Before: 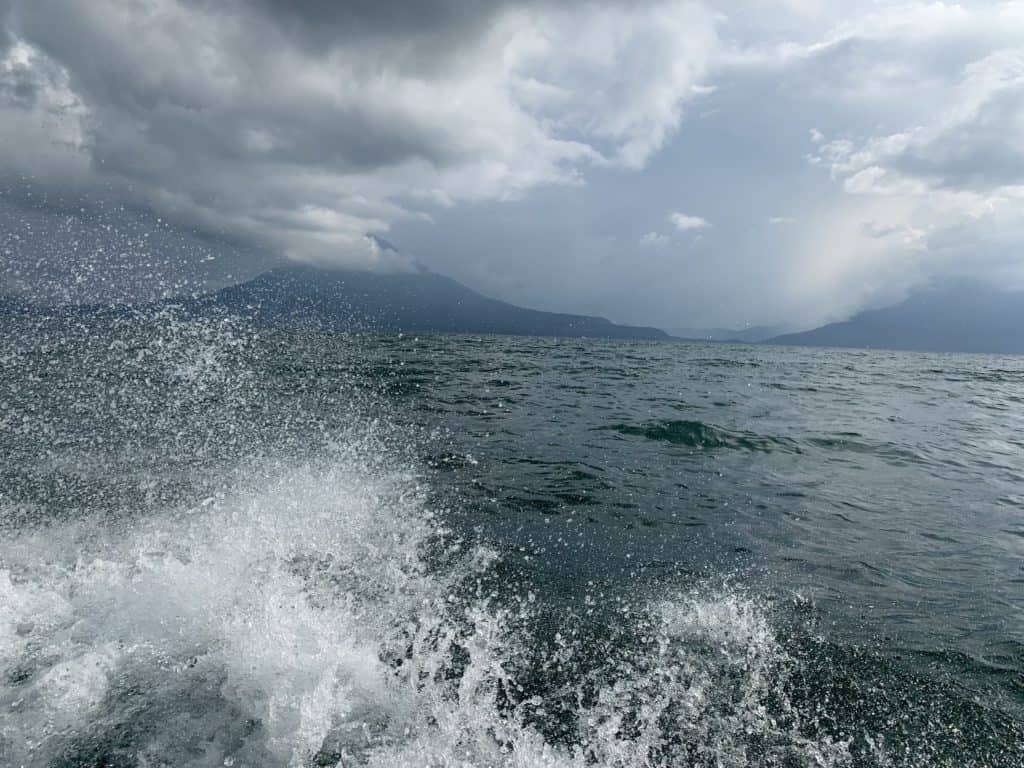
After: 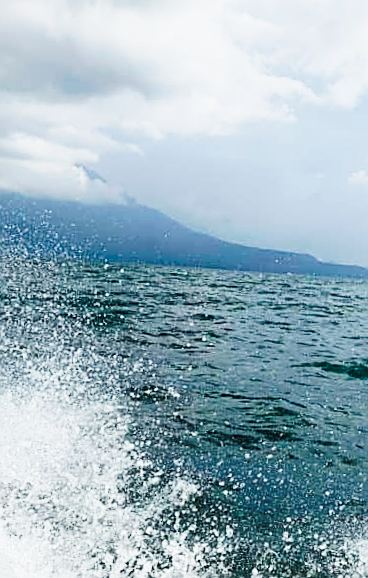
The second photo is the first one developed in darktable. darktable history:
tone curve: curves: ch0 [(0, 0) (0.003, 0.003) (0.011, 0.013) (0.025, 0.029) (0.044, 0.052) (0.069, 0.082) (0.1, 0.118) (0.136, 0.161) (0.177, 0.21) (0.224, 0.27) (0.277, 0.38) (0.335, 0.49) (0.399, 0.594) (0.468, 0.692) (0.543, 0.794) (0.623, 0.857) (0.709, 0.919) (0.801, 0.955) (0.898, 0.978) (1, 1)], preserve colors none
sharpen: on, module defaults
vibrance: on, module defaults
rotate and perspective: rotation 1.72°, automatic cropping off
crop and rotate: left 29.476%, top 10.214%, right 35.32%, bottom 17.333%
